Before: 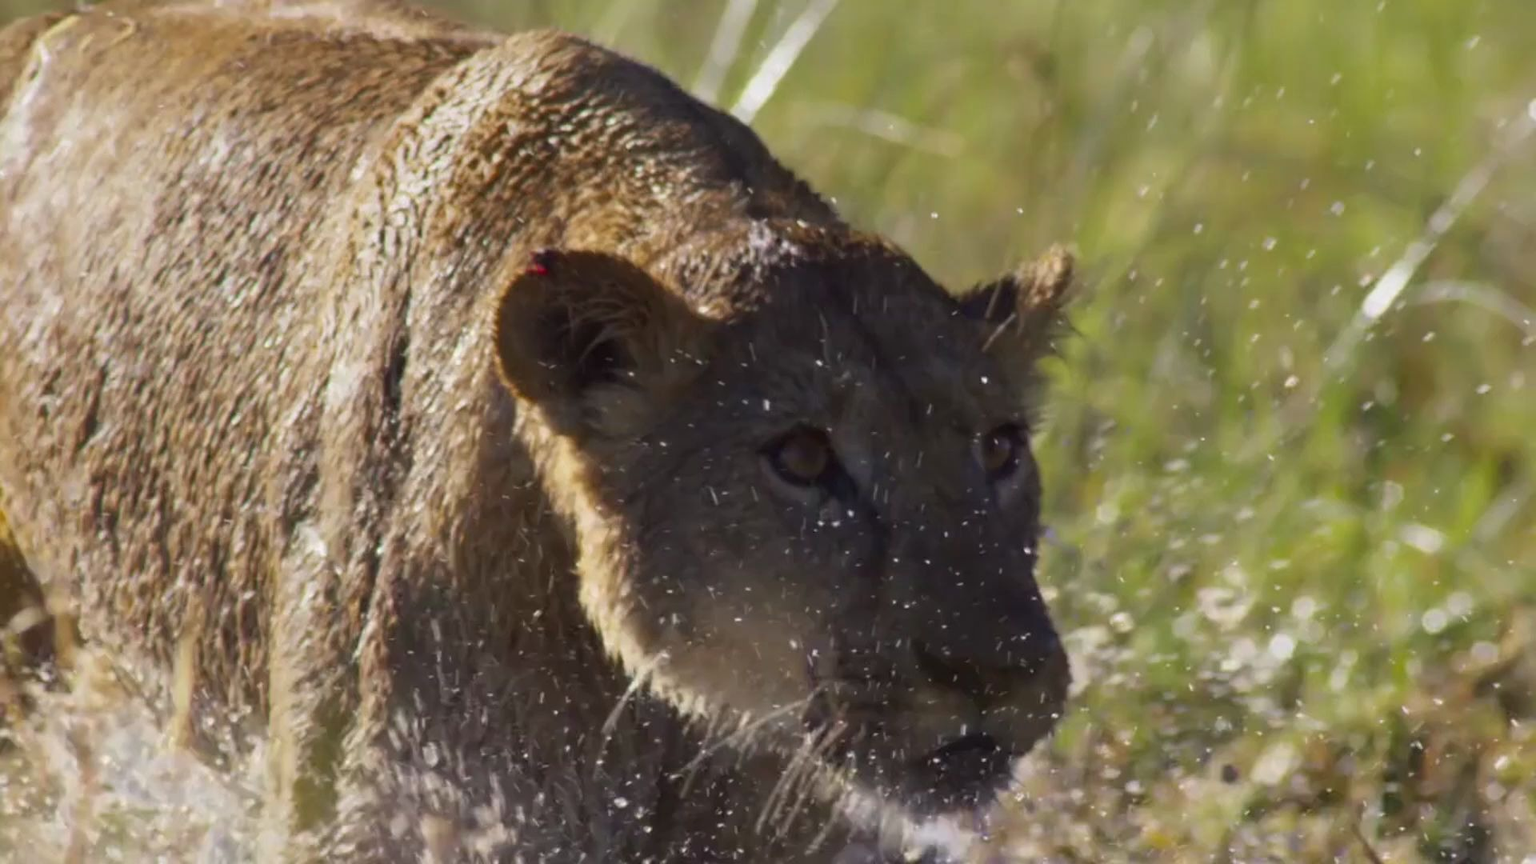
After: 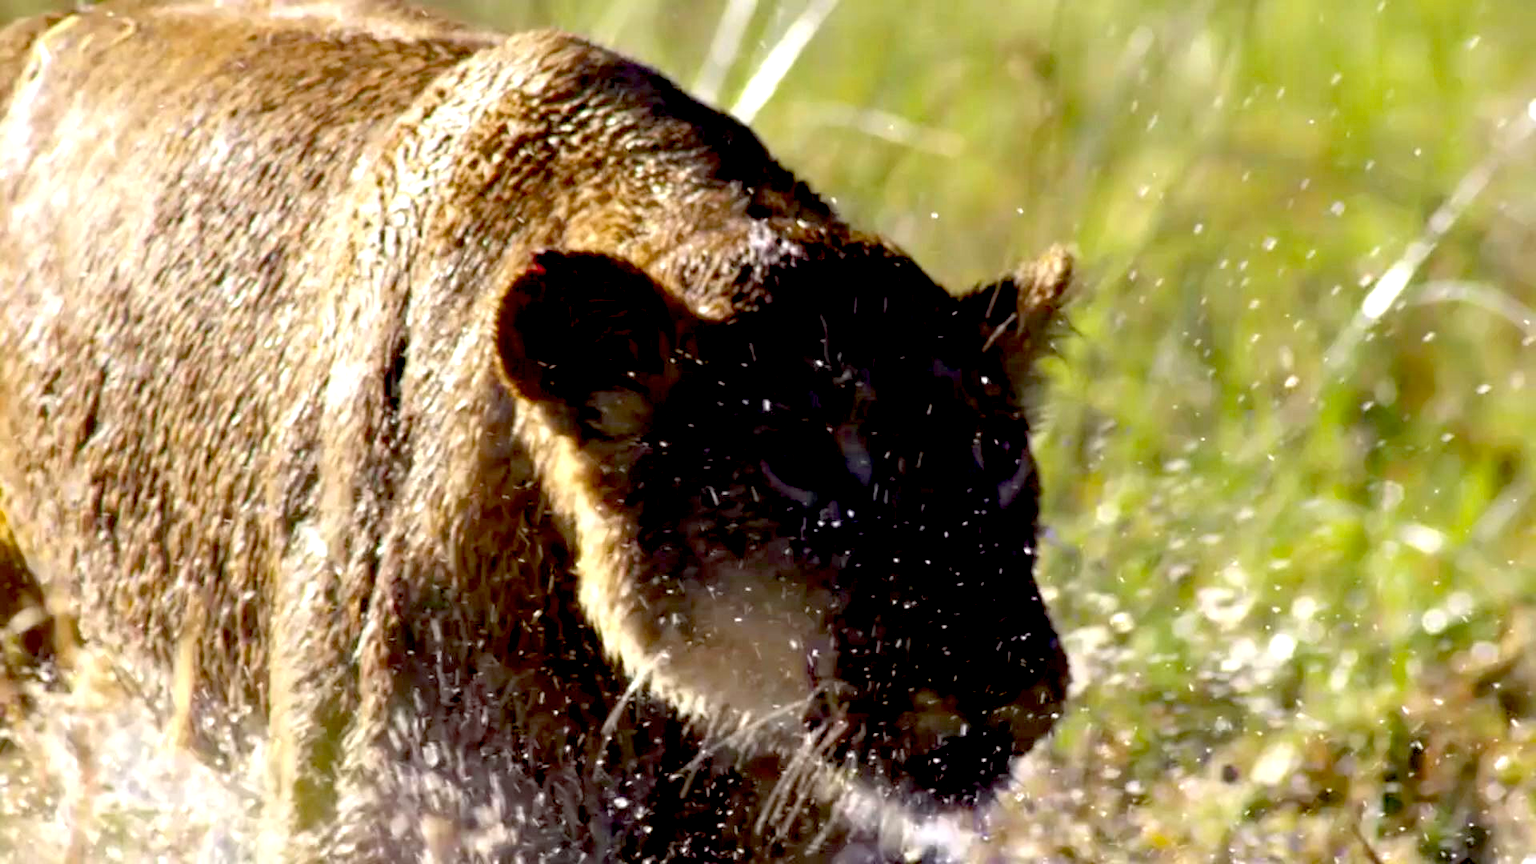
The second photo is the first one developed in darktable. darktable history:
exposure: black level correction 0.034, exposure 0.905 EV, compensate highlight preservation false
